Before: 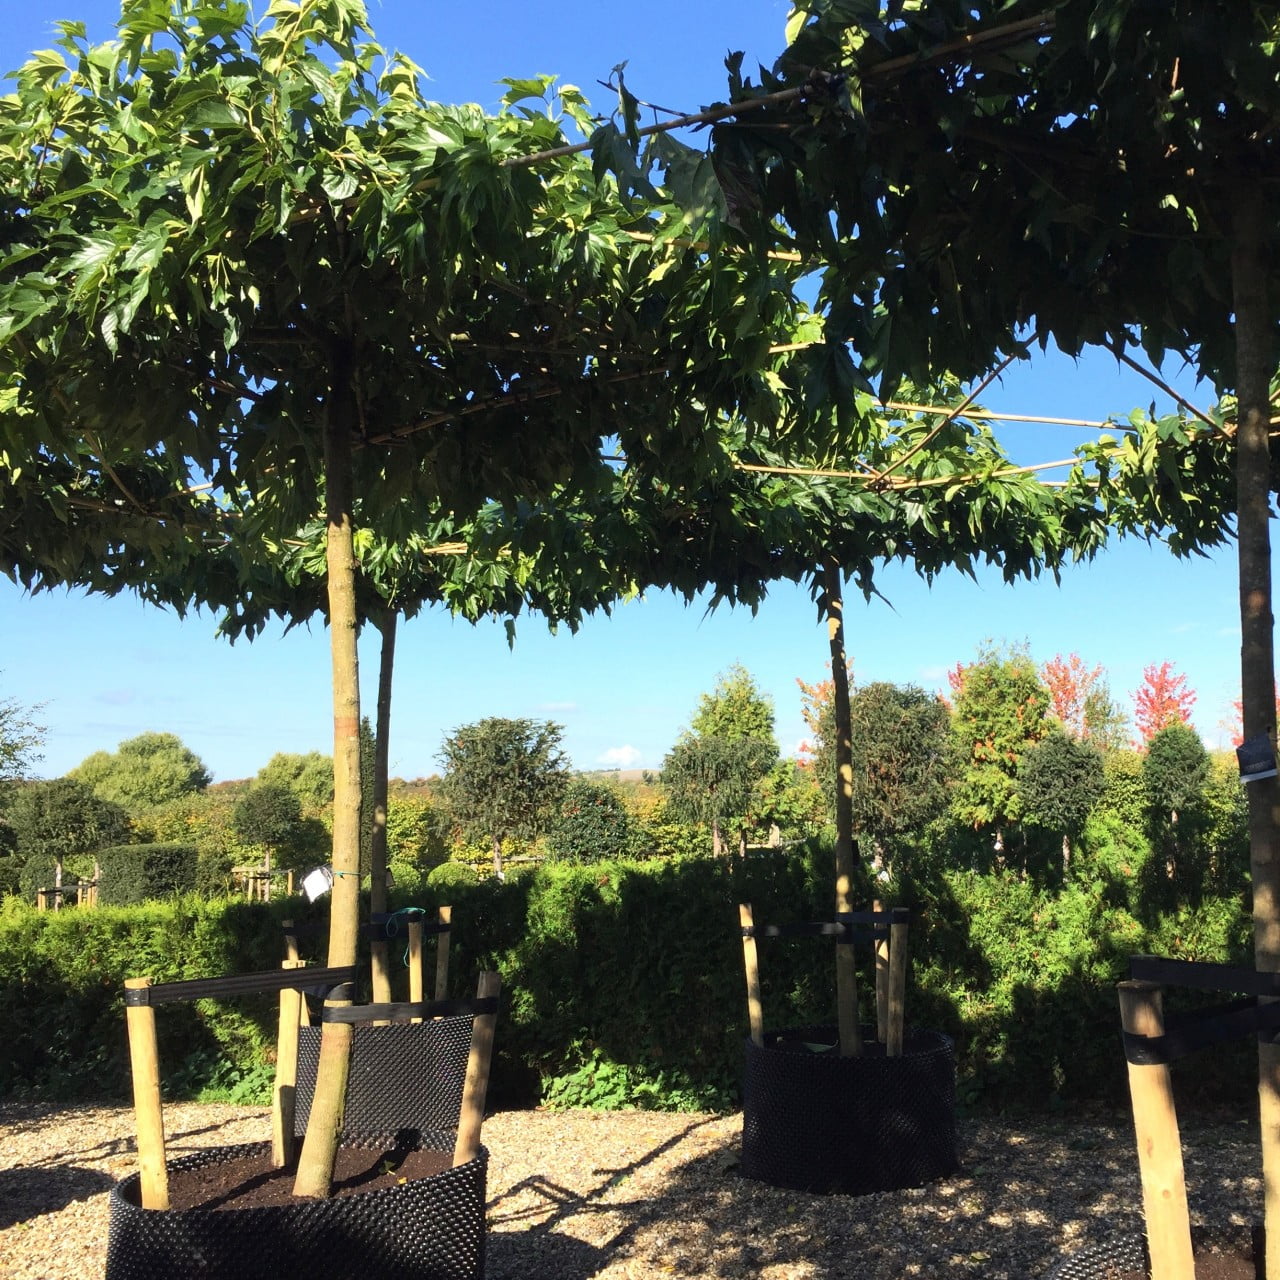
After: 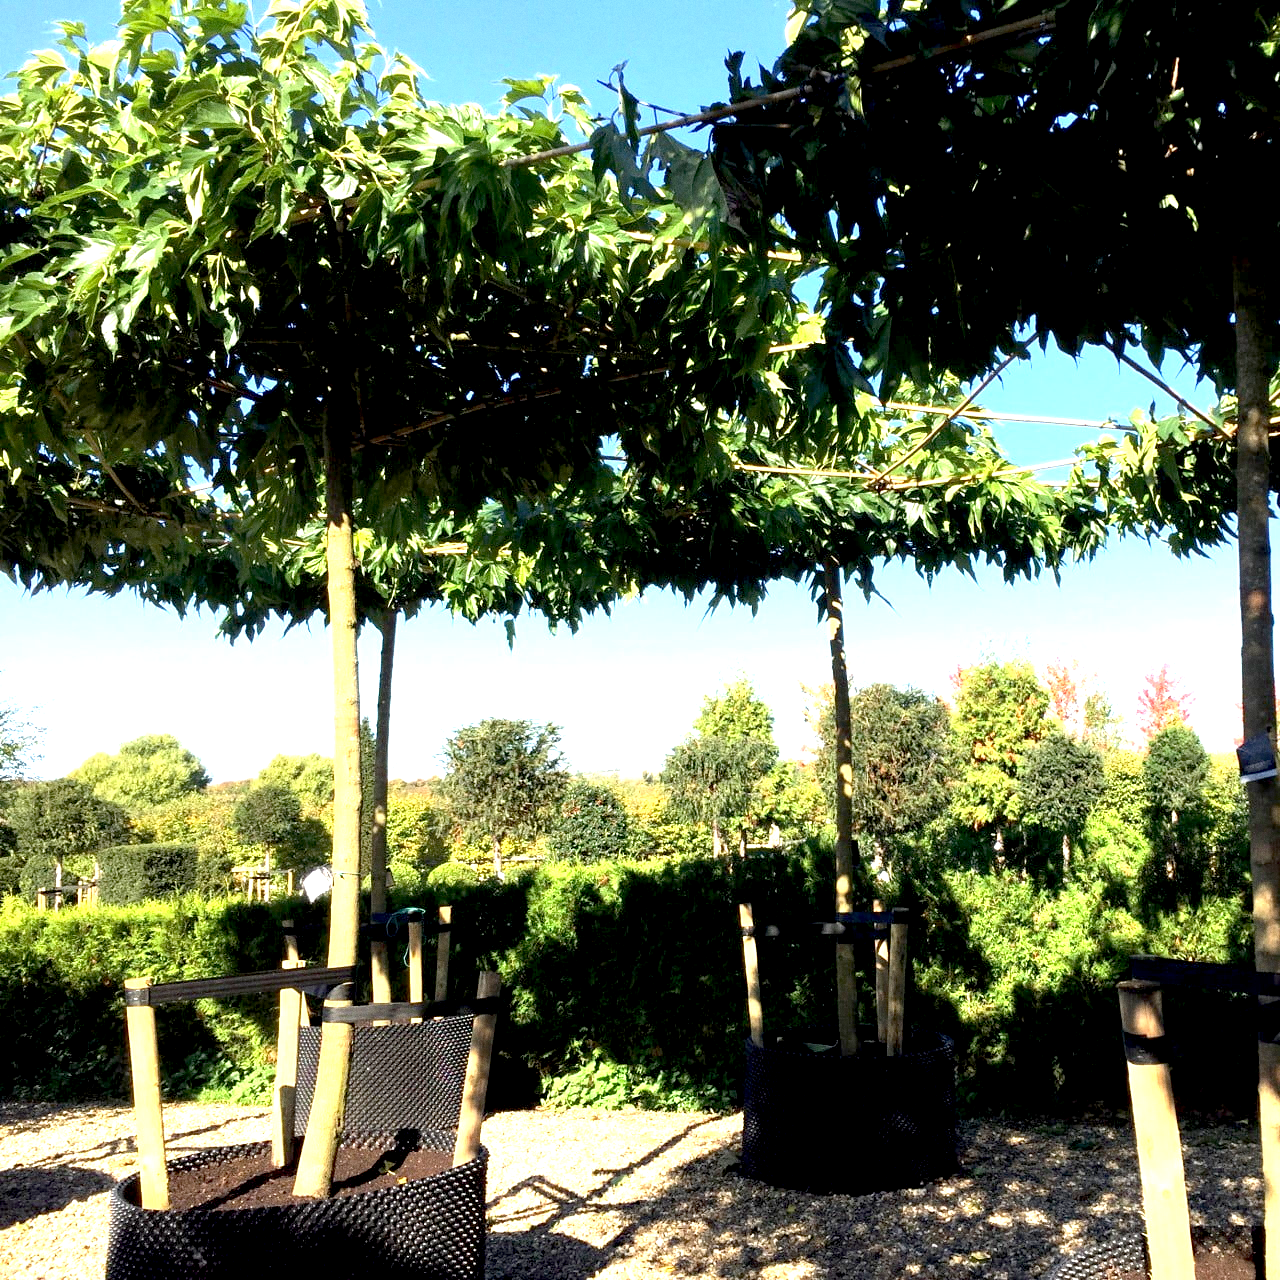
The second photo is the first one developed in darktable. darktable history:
grain: coarseness 0.09 ISO
exposure: black level correction 0.011, exposure 1.088 EV, compensate exposure bias true, compensate highlight preservation false
